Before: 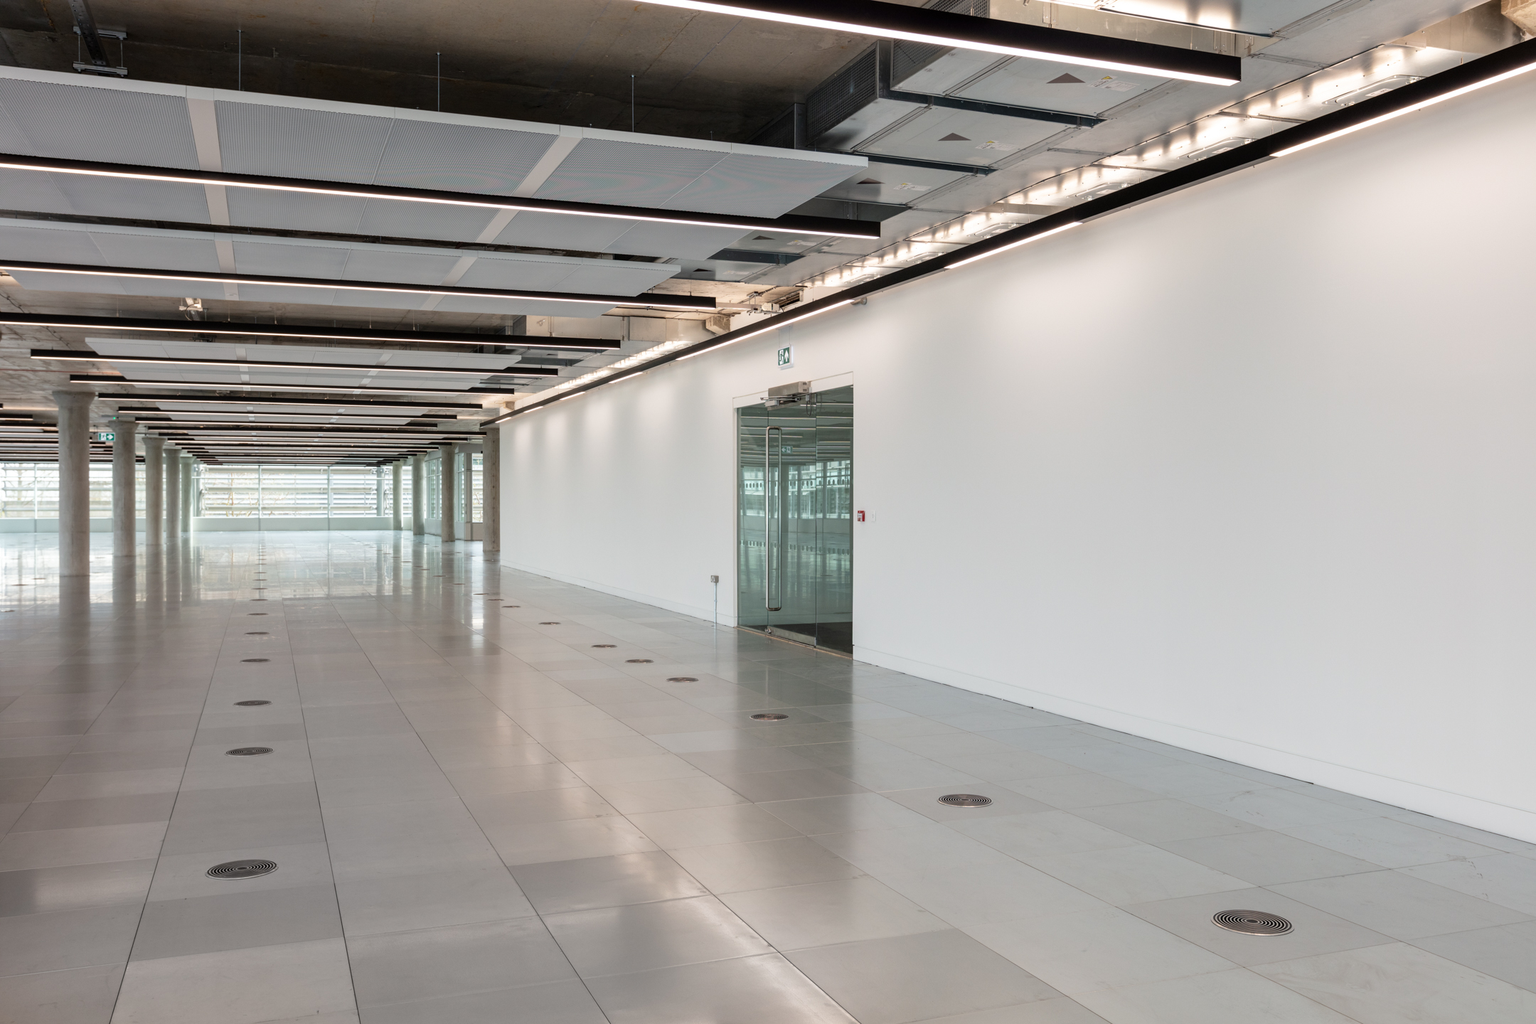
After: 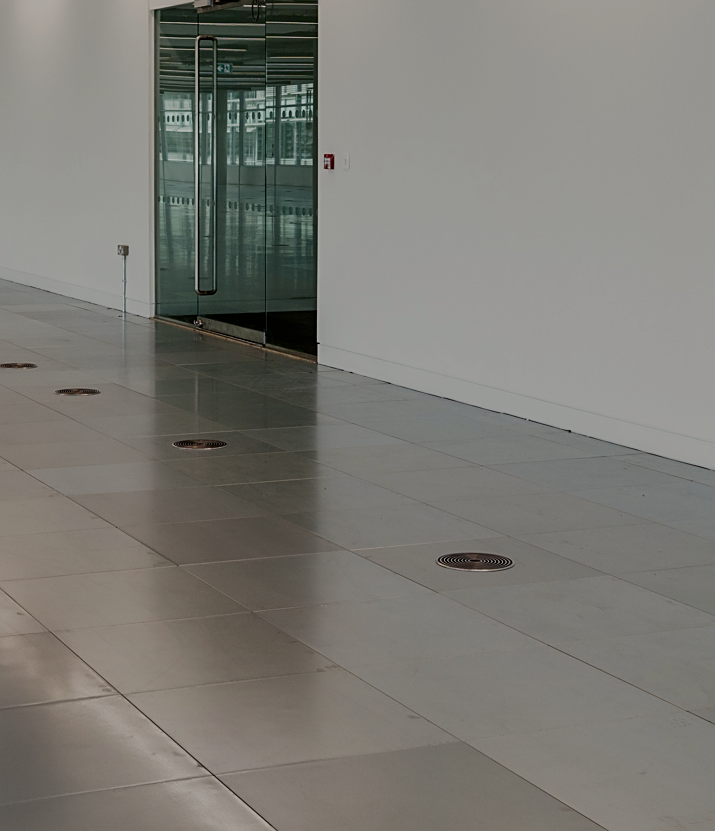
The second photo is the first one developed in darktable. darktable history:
filmic rgb: middle gray luminance 29%, black relative exposure -10.3 EV, white relative exposure 5.5 EV, threshold 6 EV, target black luminance 0%, hardness 3.95, latitude 2.04%, contrast 1.132, highlights saturation mix 5%, shadows ↔ highlights balance 15.11%, preserve chrominance no, color science v3 (2019), use custom middle-gray values true, iterations of high-quality reconstruction 0, enable highlight reconstruction true
sharpen: on, module defaults
exposure: black level correction 0.004, exposure 0.014 EV, compensate highlight preservation false
color correction: highlights b* 3
crop: left 40.878%, top 39.176%, right 25.993%, bottom 3.081%
contrast brightness saturation: contrast 0.07, brightness -0.13, saturation 0.06
